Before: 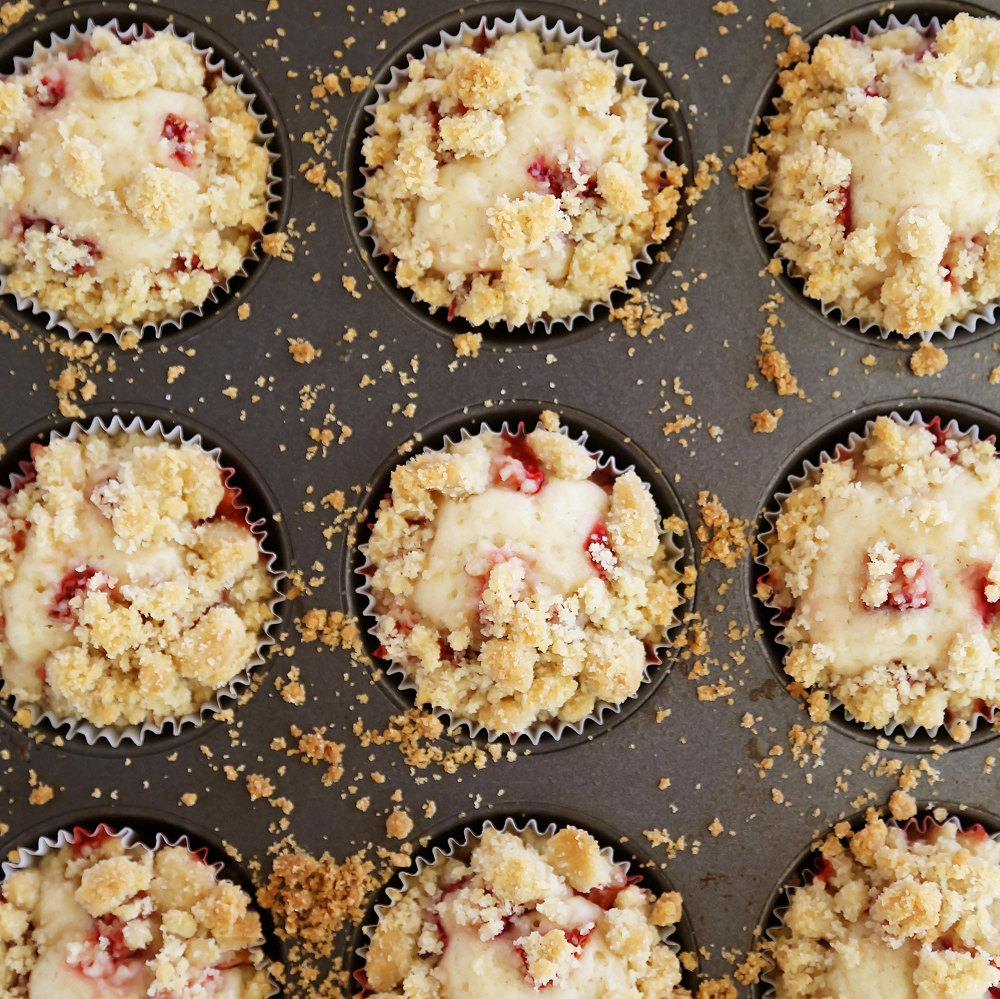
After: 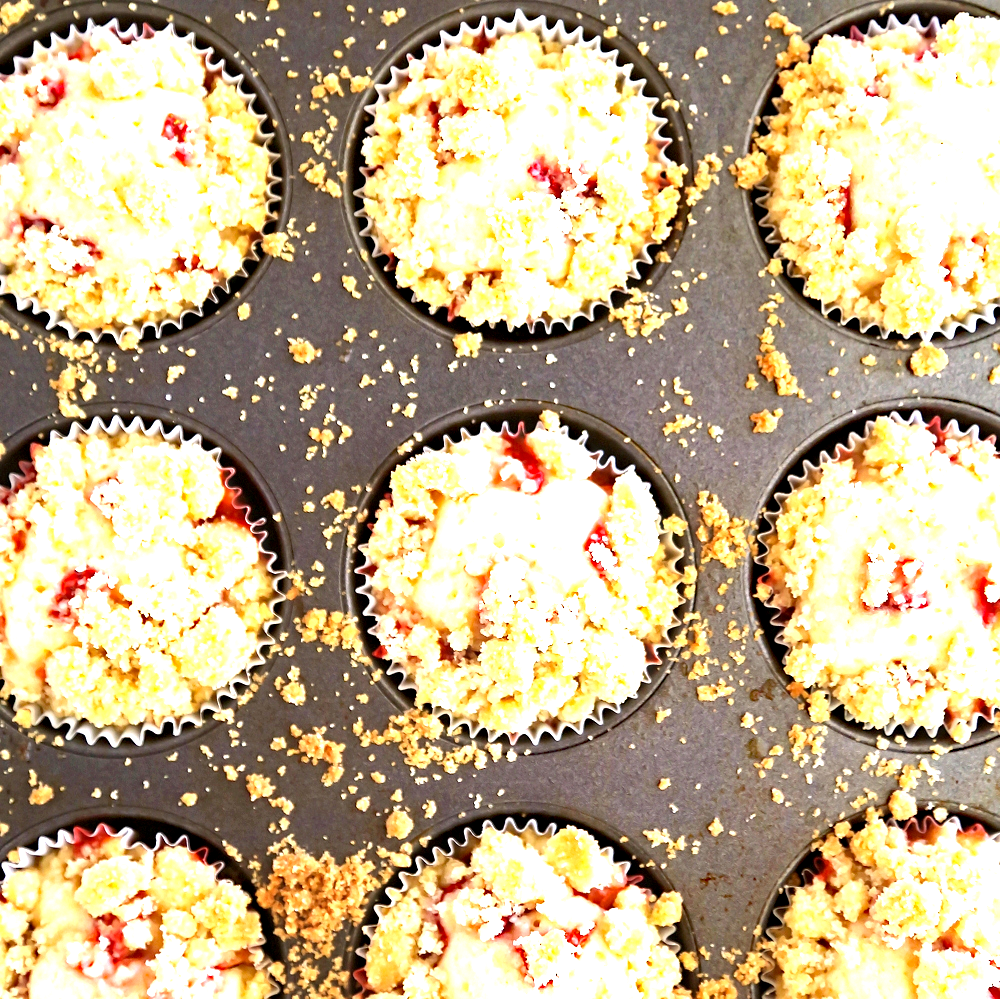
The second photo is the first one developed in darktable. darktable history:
exposure: black level correction 0, exposure 1.707 EV, compensate highlight preservation false
haze removal: strength 0.394, distance 0.217, compatibility mode true, adaptive false
